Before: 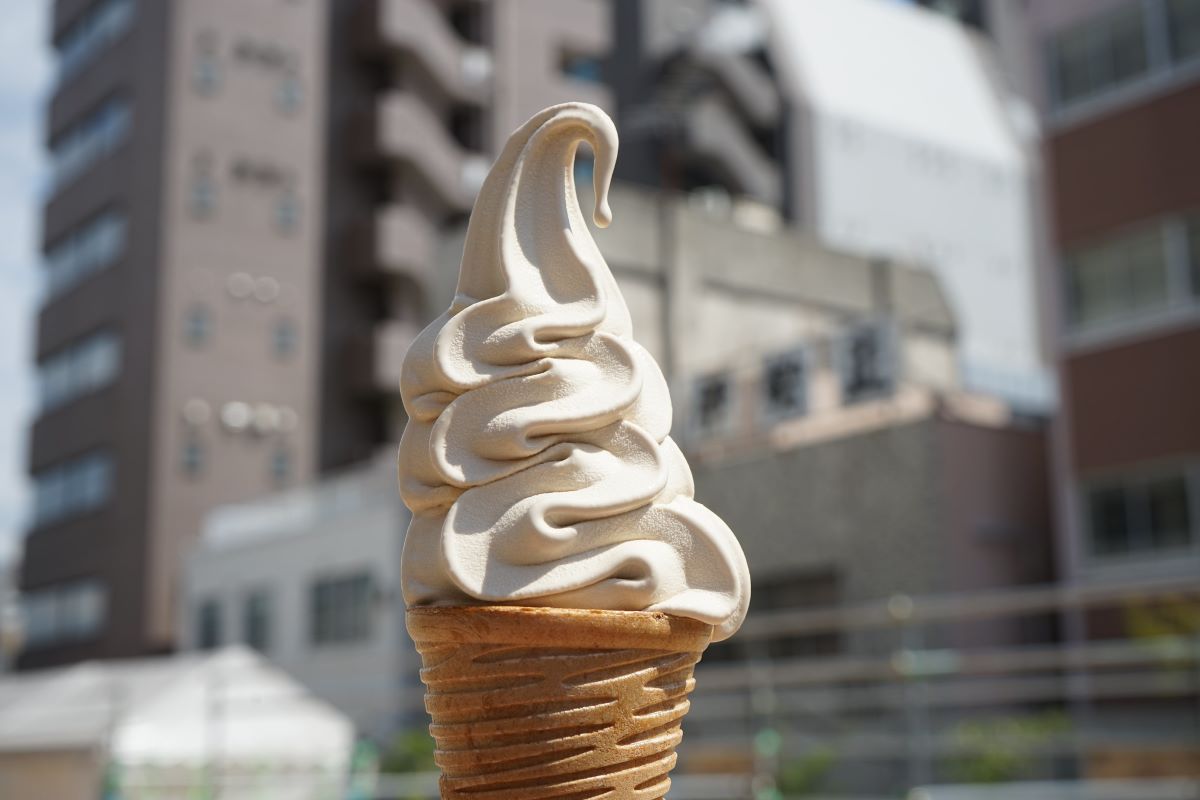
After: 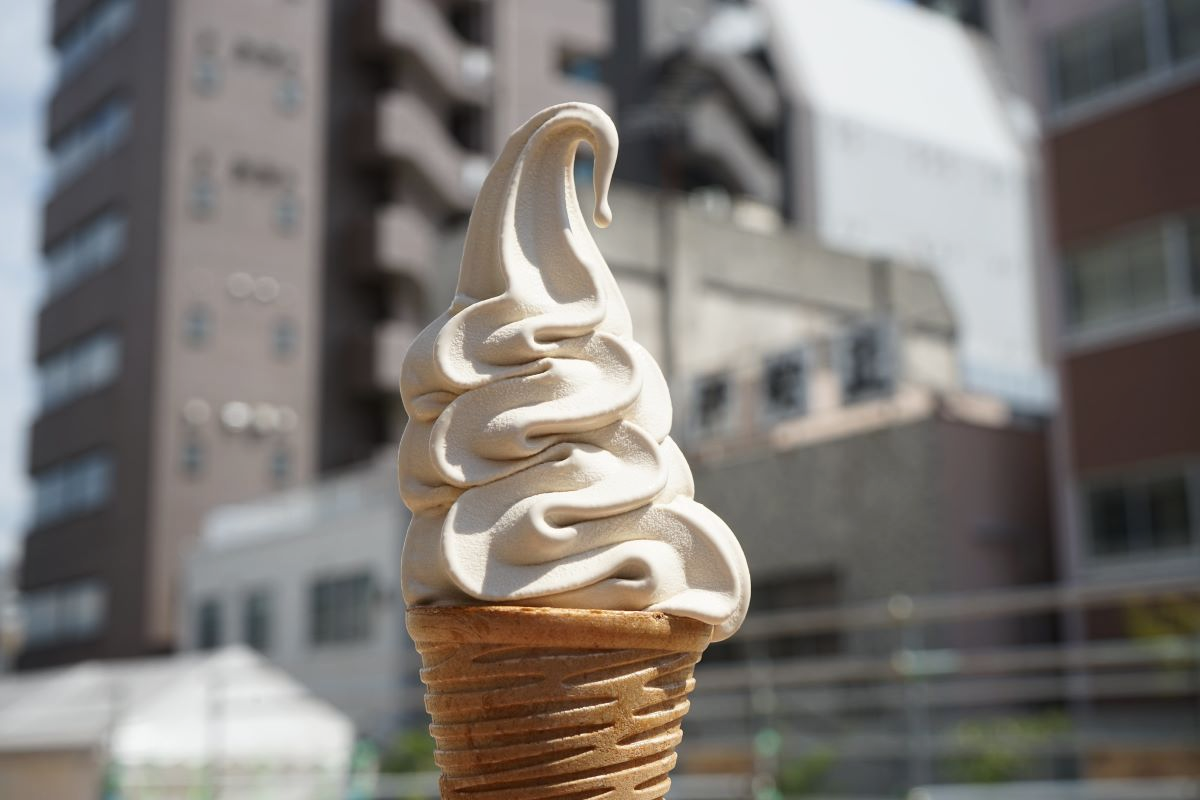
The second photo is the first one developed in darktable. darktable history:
contrast brightness saturation: contrast 0.096, saturation -0.297
tone equalizer: on, module defaults
color correction: highlights b* -0.021, saturation 1.36
